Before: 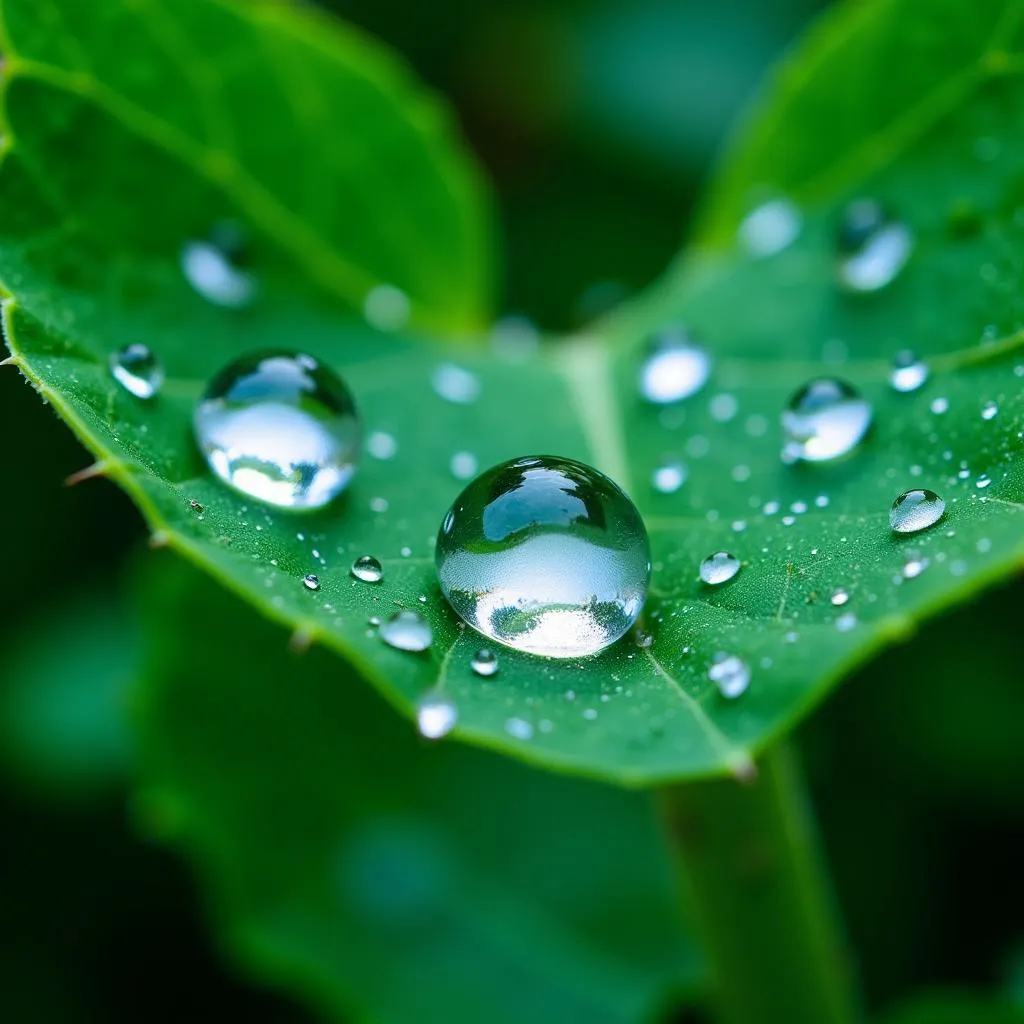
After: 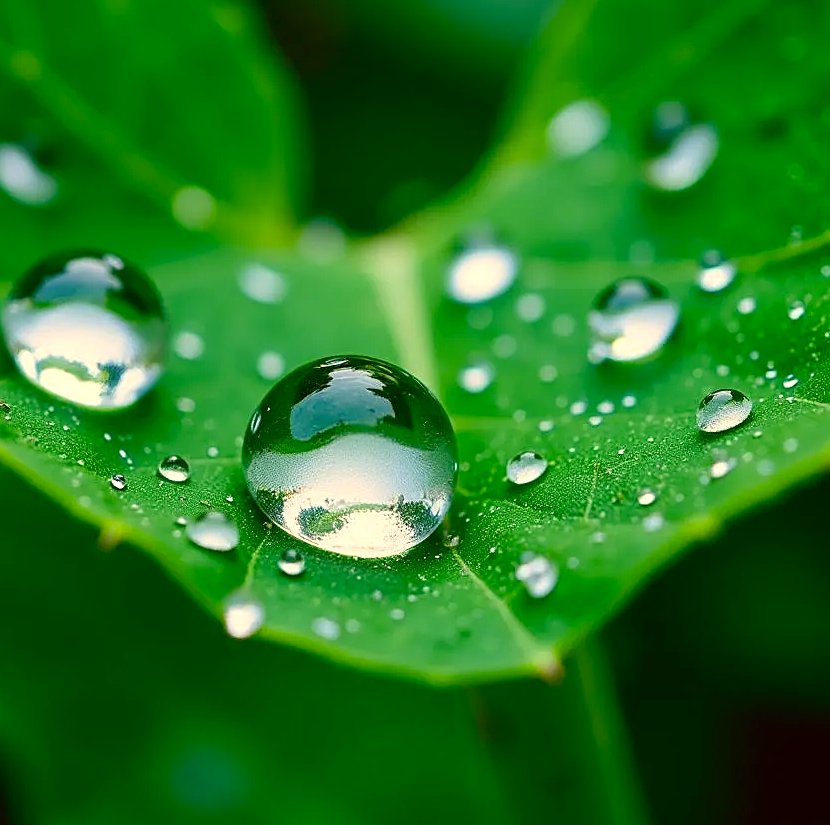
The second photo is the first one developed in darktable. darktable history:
color correction: highlights a* 8.48, highlights b* 15.69, shadows a* -0.615, shadows b* 27.15
sharpen: on, module defaults
crop: left 18.86%, top 9.823%, right 0%, bottom 9.604%
levels: mode automatic, levels [0.072, 0.414, 0.976]
color balance rgb: highlights gain › luminance 6.426%, highlights gain › chroma 2.607%, highlights gain › hue 91.87°, global offset › chroma 0.142%, global offset › hue 254.09°, perceptual saturation grading › global saturation 20%, perceptual saturation grading › highlights -25.583%, perceptual saturation grading › shadows 23.918%, global vibrance 25.369%
